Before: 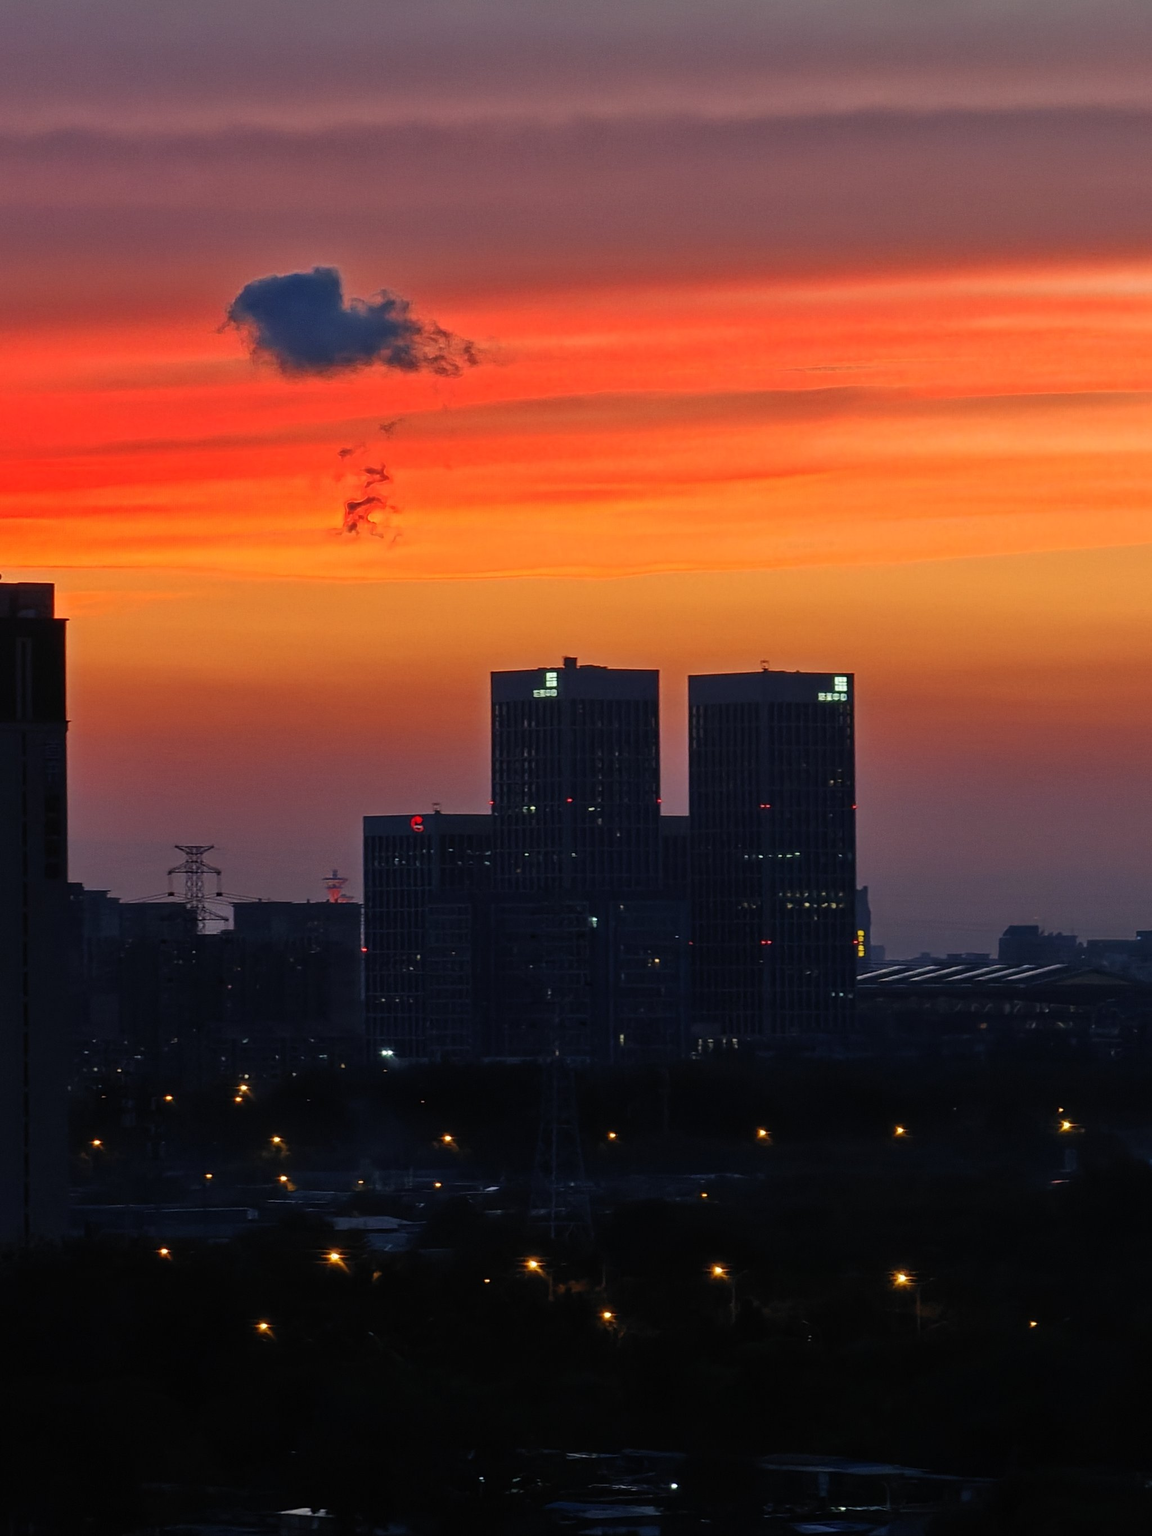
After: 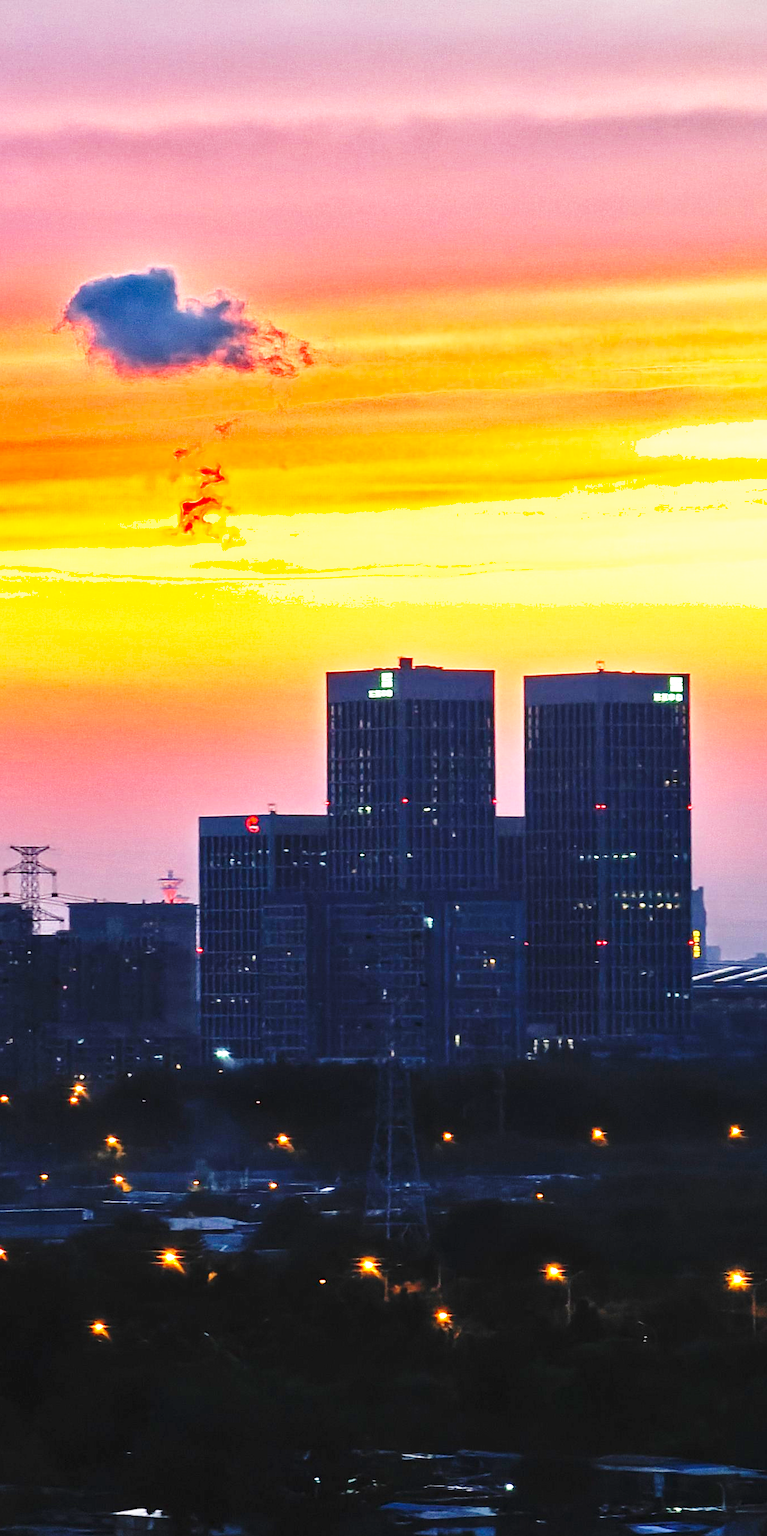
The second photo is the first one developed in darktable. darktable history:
base curve: curves: ch0 [(0, 0) (0.028, 0.03) (0.121, 0.232) (0.46, 0.748) (0.859, 0.968) (1, 1)], preserve colors none
exposure: black level correction 0, exposure 1.74 EV, compensate highlight preservation false
shadows and highlights: shadows 25.84, highlights -48.31, soften with gaussian
crop and rotate: left 14.338%, right 19.036%
